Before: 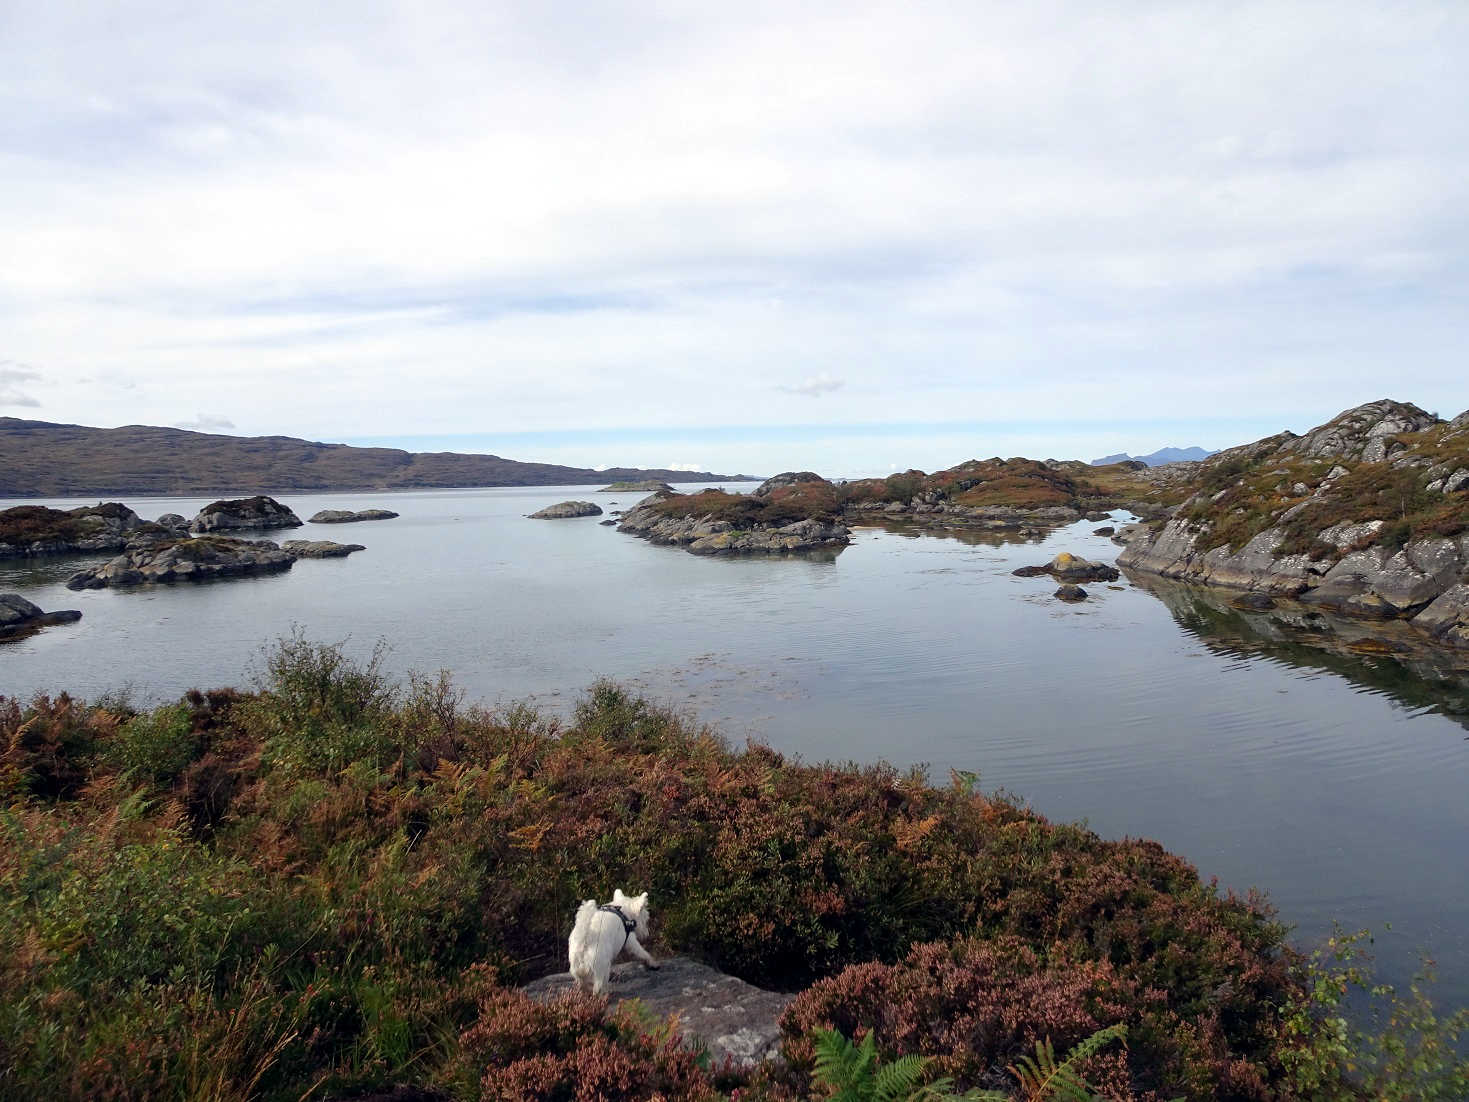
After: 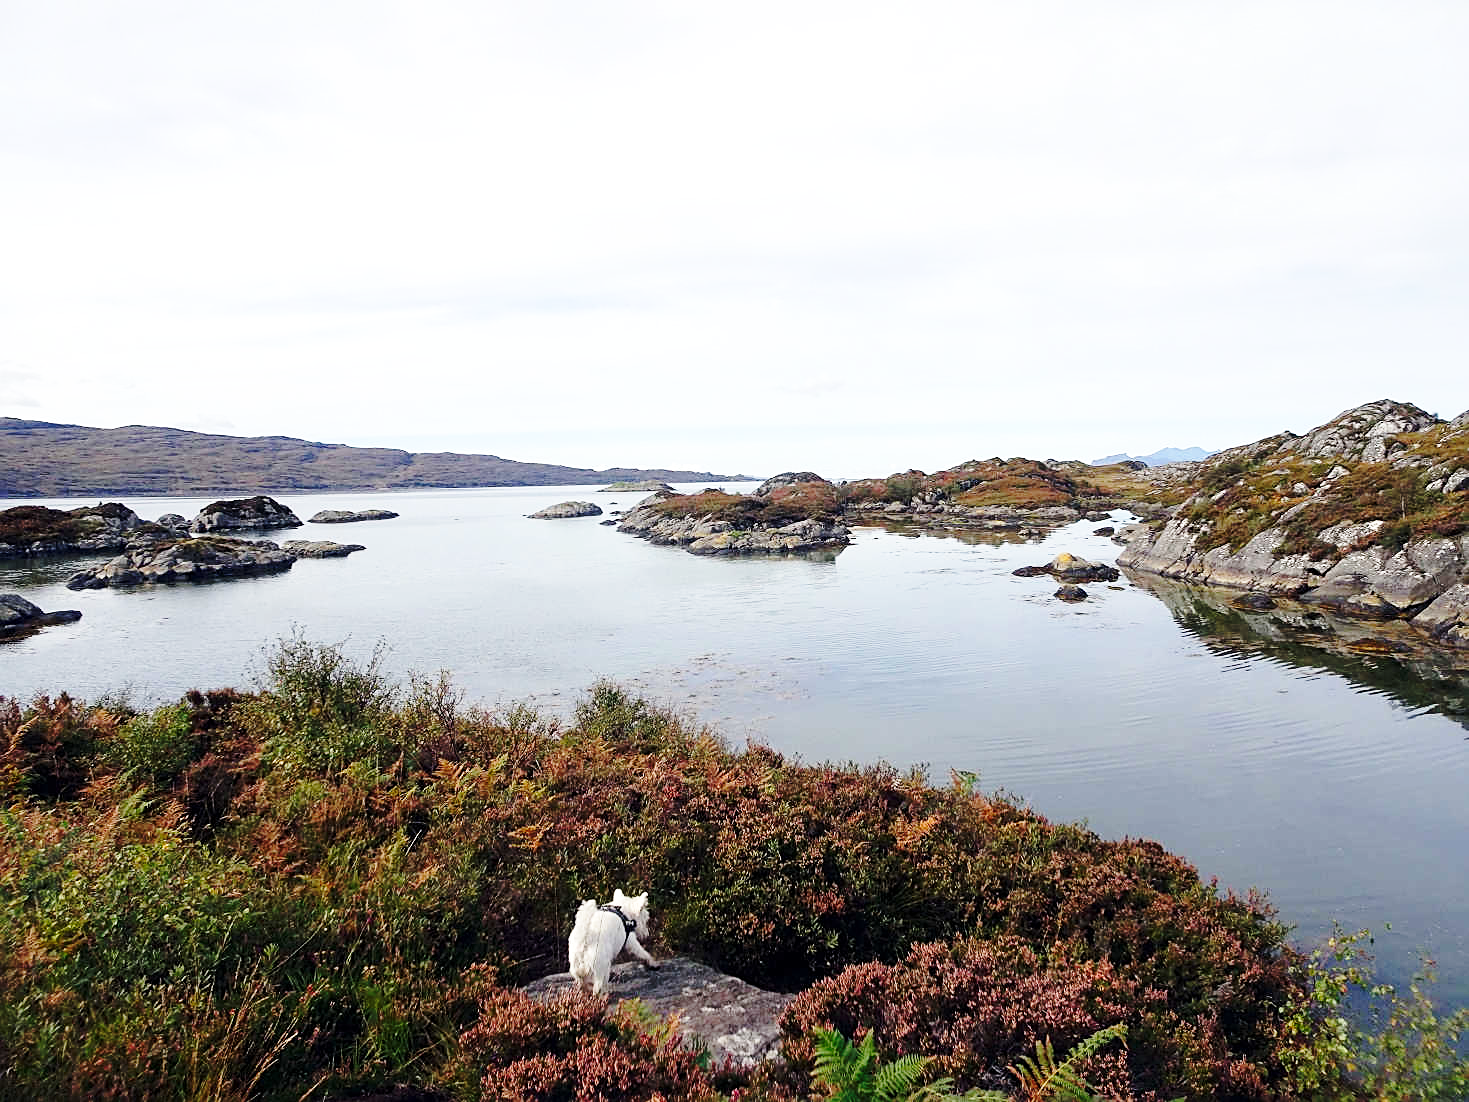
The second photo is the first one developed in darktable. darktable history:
sharpen: amount 0.493
base curve: curves: ch0 [(0, 0) (0.032, 0.037) (0.105, 0.228) (0.435, 0.76) (0.856, 0.983) (1, 1)], preserve colors none
